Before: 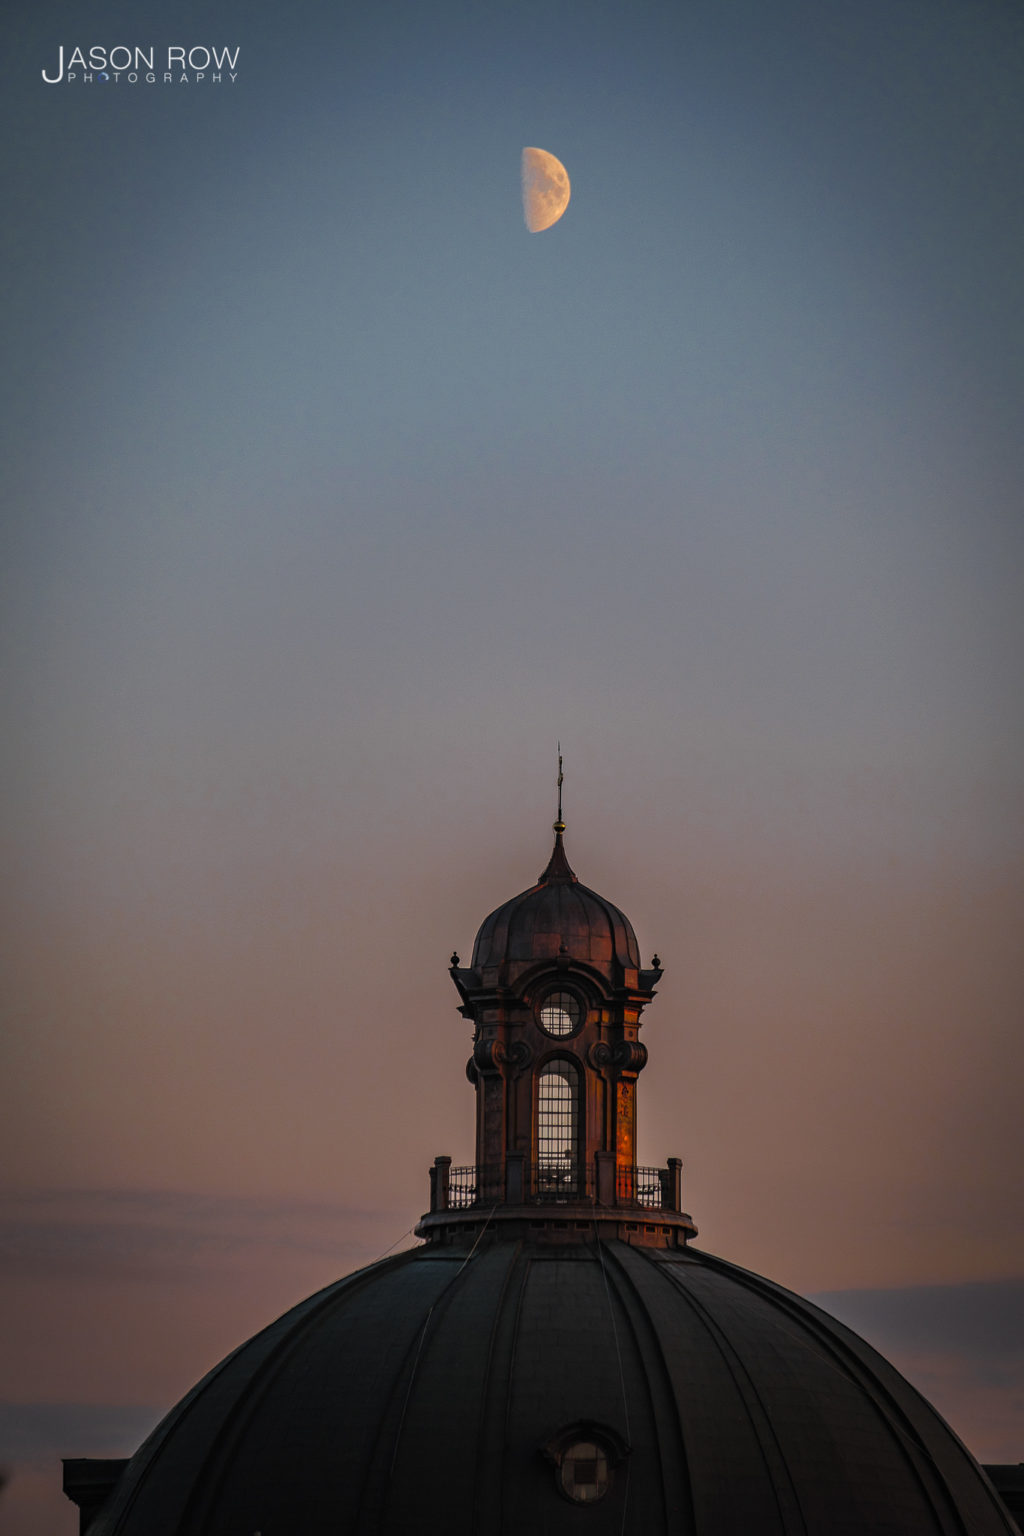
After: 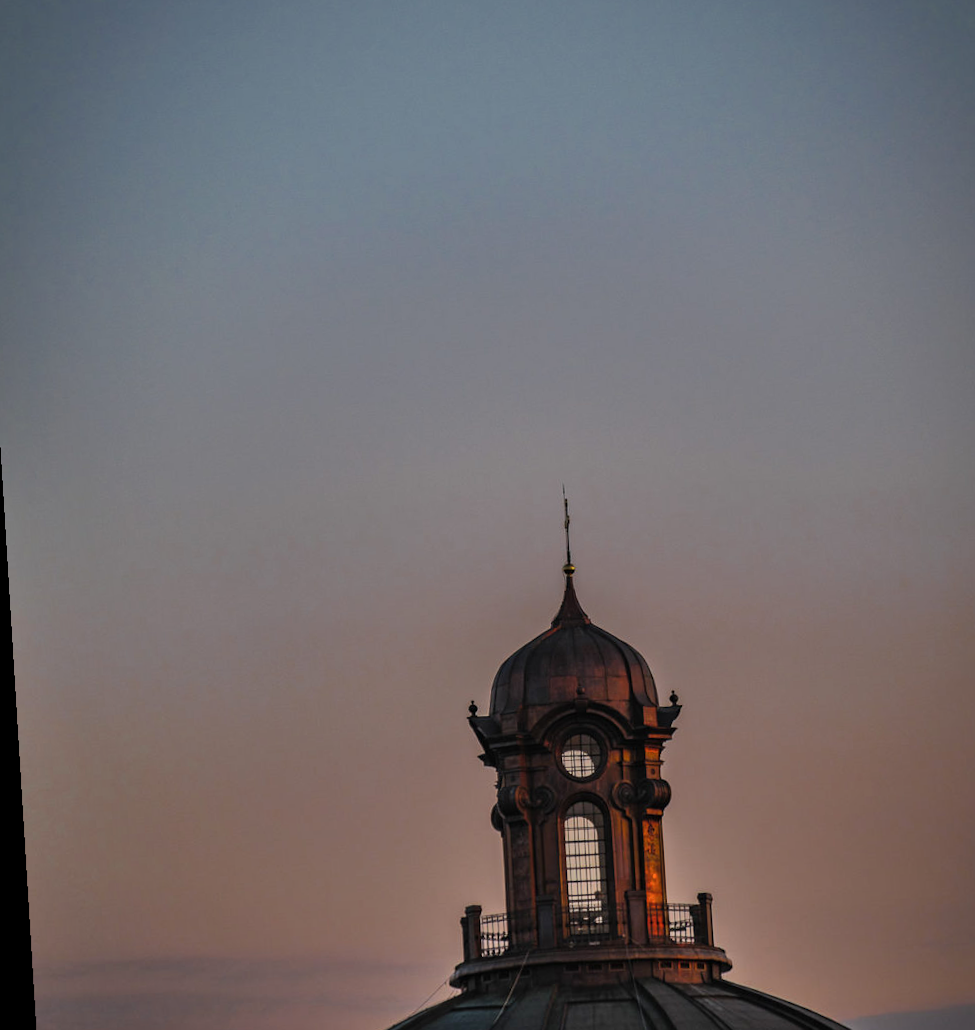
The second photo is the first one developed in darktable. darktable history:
rotate and perspective: rotation -3.52°, crop left 0.036, crop right 0.964, crop top 0.081, crop bottom 0.919
shadows and highlights: low approximation 0.01, soften with gaussian
crop and rotate: angle 0.03°, top 11.643%, right 5.651%, bottom 11.189%
